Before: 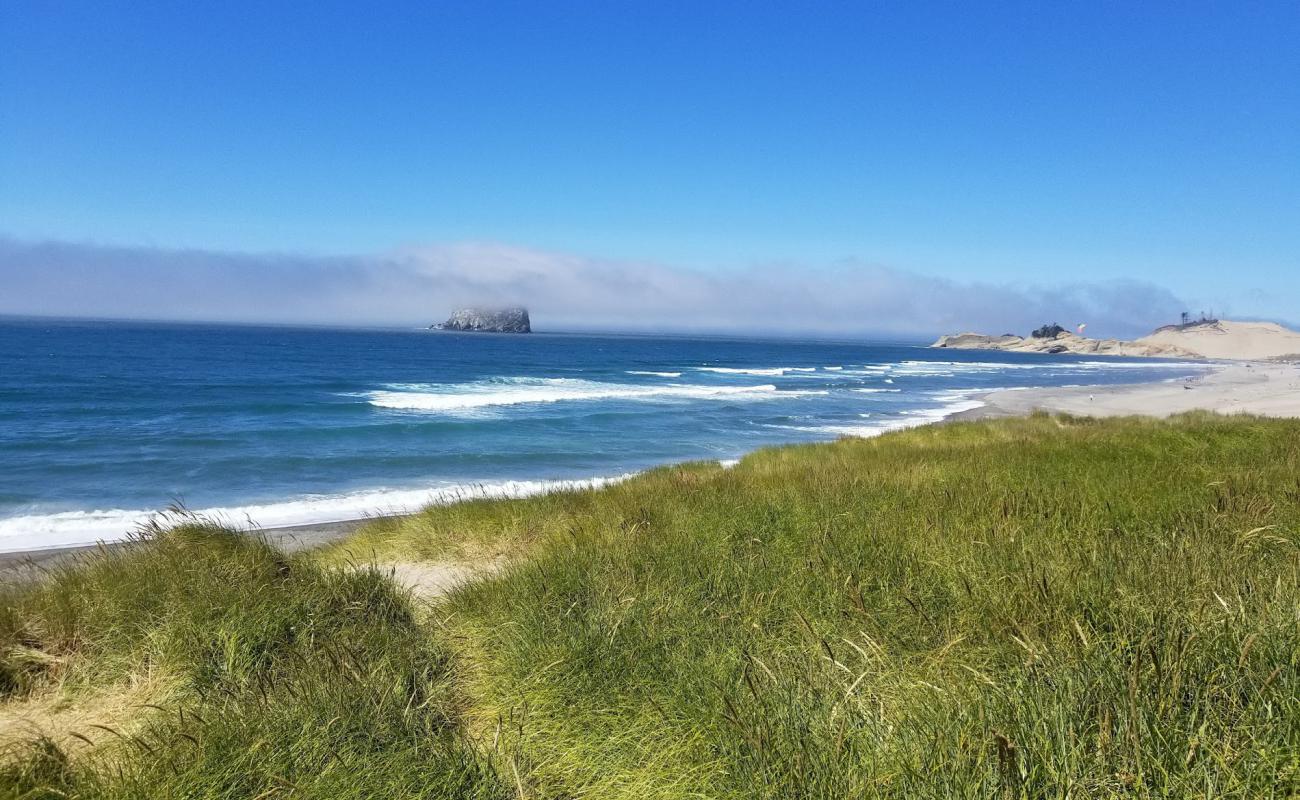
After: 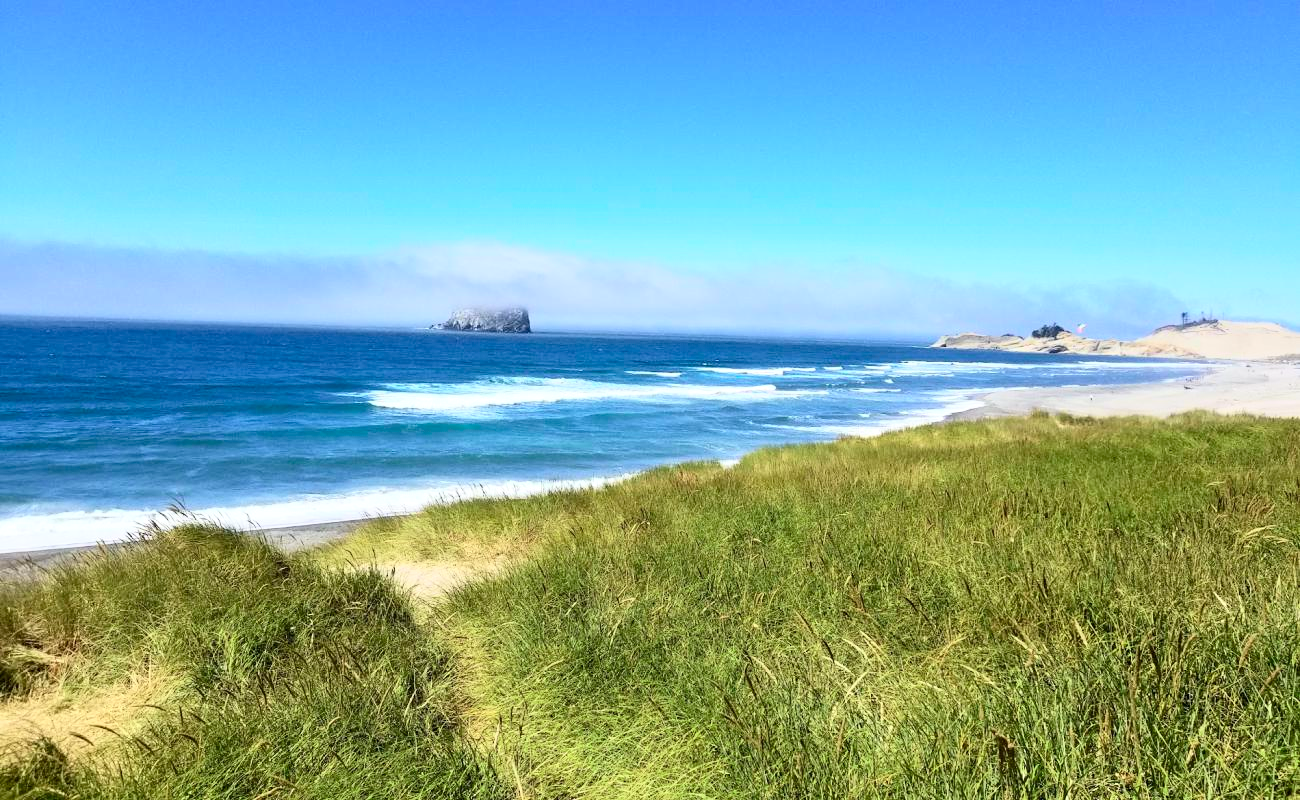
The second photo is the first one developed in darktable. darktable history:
tone curve: curves: ch0 [(0, 0) (0.051, 0.021) (0.11, 0.069) (0.249, 0.235) (0.452, 0.526) (0.596, 0.713) (0.703, 0.83) (0.851, 0.938) (1, 1)]; ch1 [(0, 0) (0.1, 0.038) (0.318, 0.221) (0.413, 0.325) (0.443, 0.412) (0.483, 0.474) (0.503, 0.501) (0.516, 0.517) (0.548, 0.568) (0.569, 0.599) (0.594, 0.634) (0.666, 0.701) (1, 1)]; ch2 [(0, 0) (0.453, 0.435) (0.479, 0.476) (0.504, 0.5) (0.529, 0.537) (0.556, 0.583) (0.584, 0.618) (0.824, 0.815) (1, 1)], color space Lab, independent channels, preserve colors none
exposure: exposure 0.128 EV, compensate highlight preservation false
